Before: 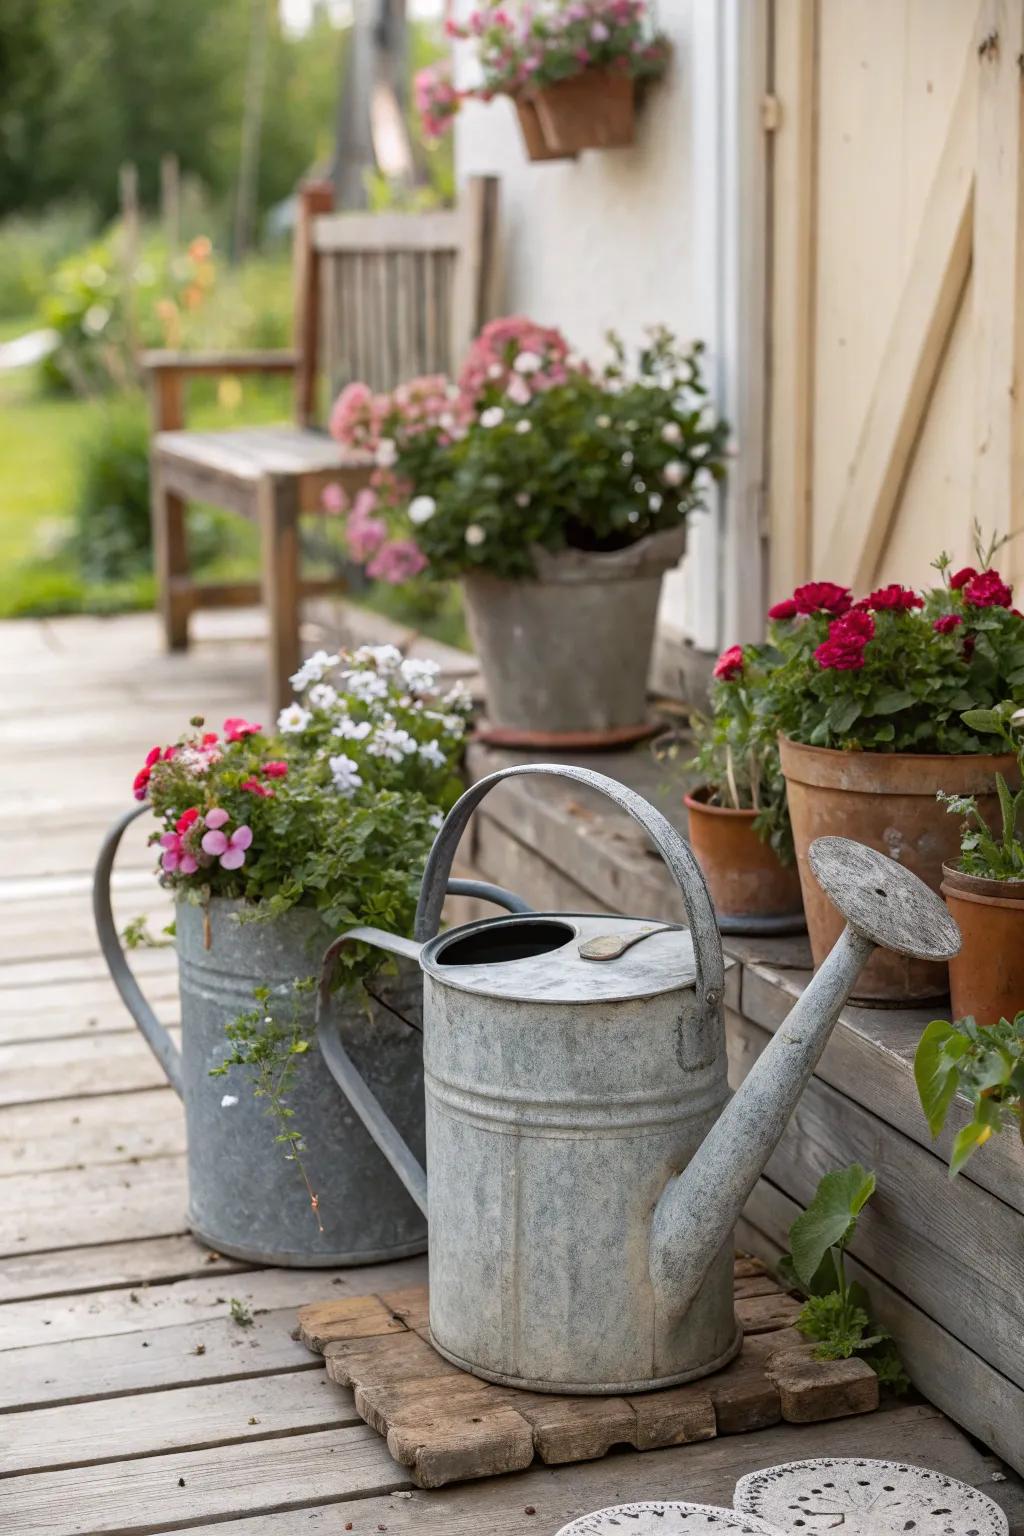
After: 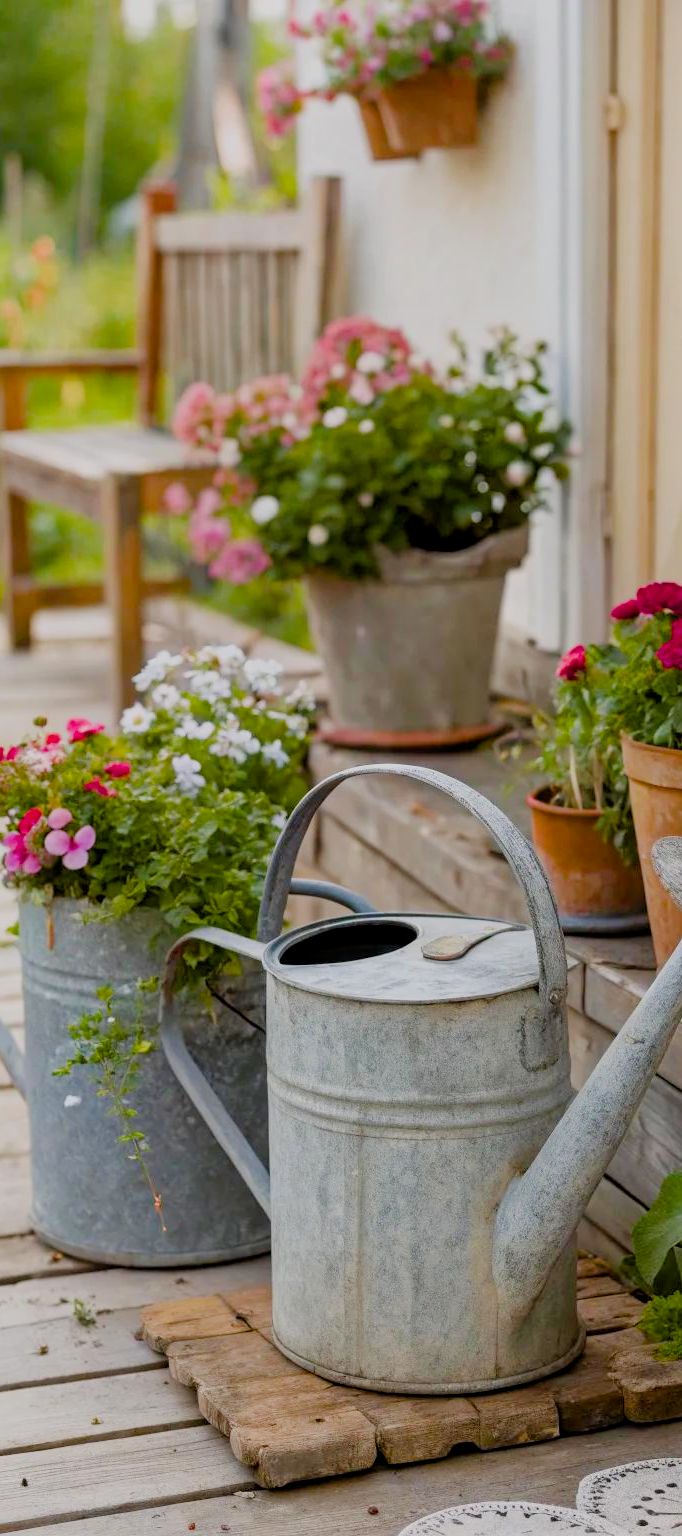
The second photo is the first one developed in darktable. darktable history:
crop: left 15.424%, right 17.903%
color balance rgb: linear chroma grading › global chroma 15.652%, perceptual saturation grading › global saturation 27.329%, perceptual saturation grading › highlights -28.546%, perceptual saturation grading › mid-tones 15.138%, perceptual saturation grading › shadows 33.052%, perceptual brilliance grading › global brilliance 9.78%
filmic rgb: black relative exposure -8.77 EV, white relative exposure 4.98 EV, target black luminance 0%, hardness 3.79, latitude 66.04%, contrast 0.827, shadows ↔ highlights balance 19.31%
